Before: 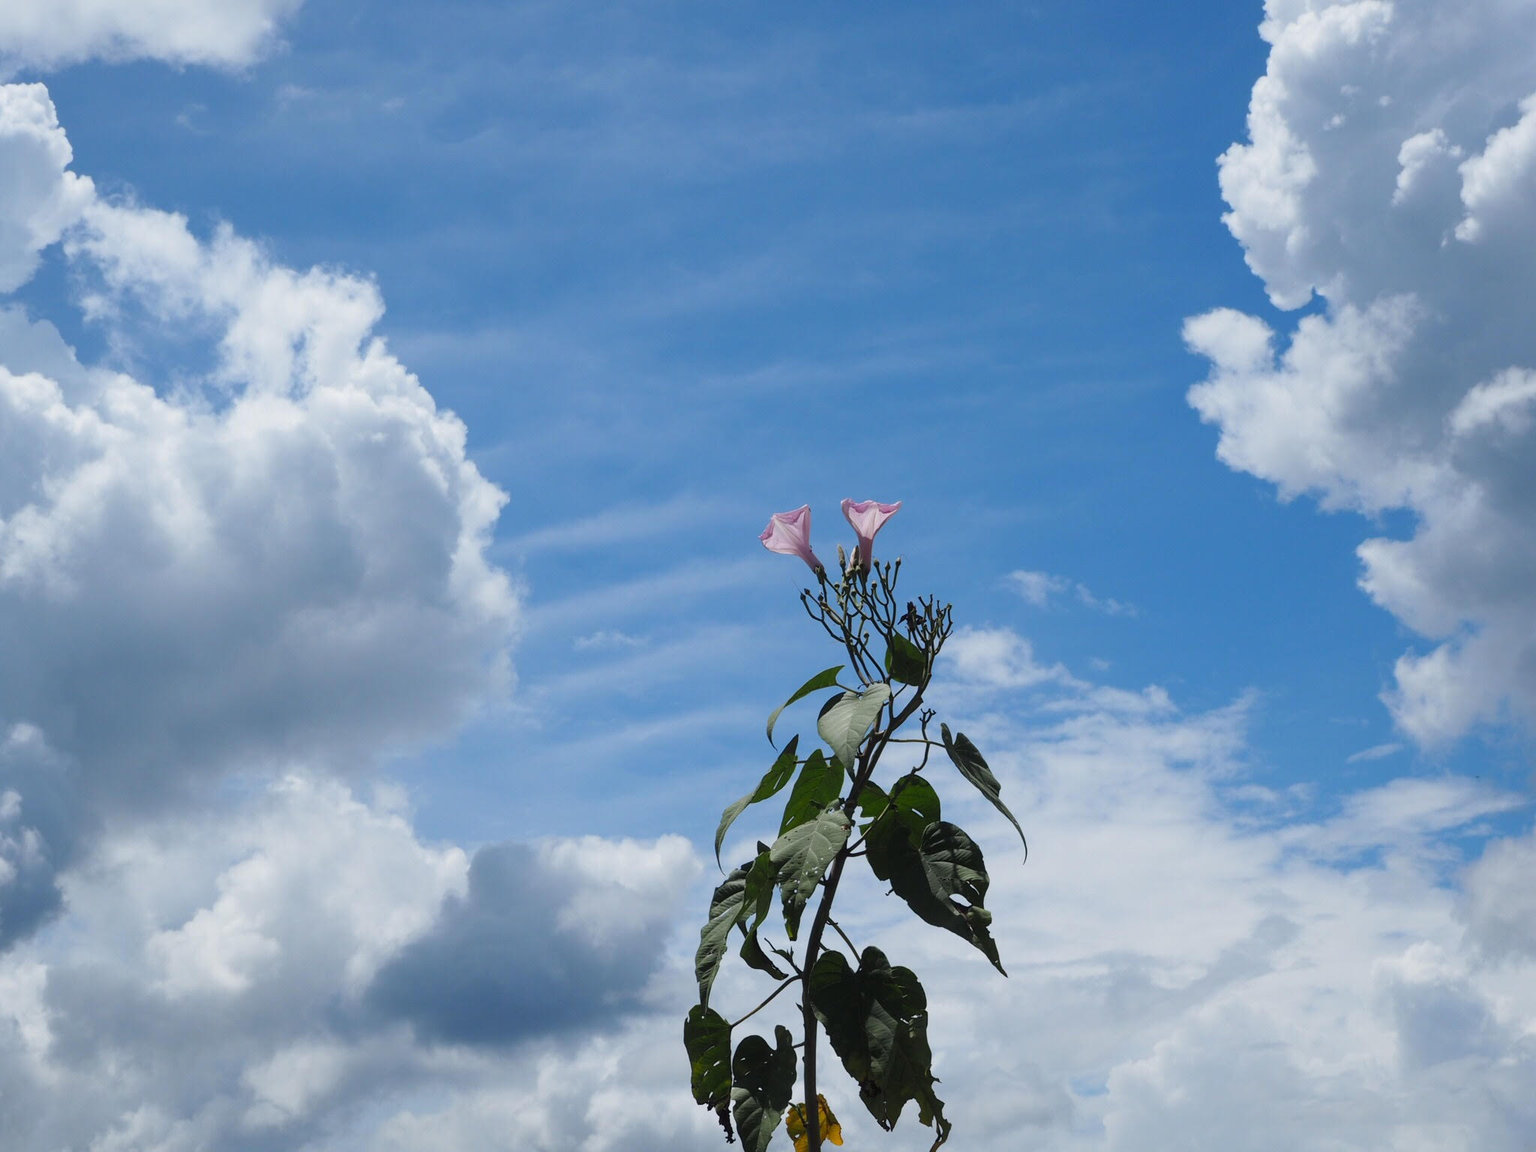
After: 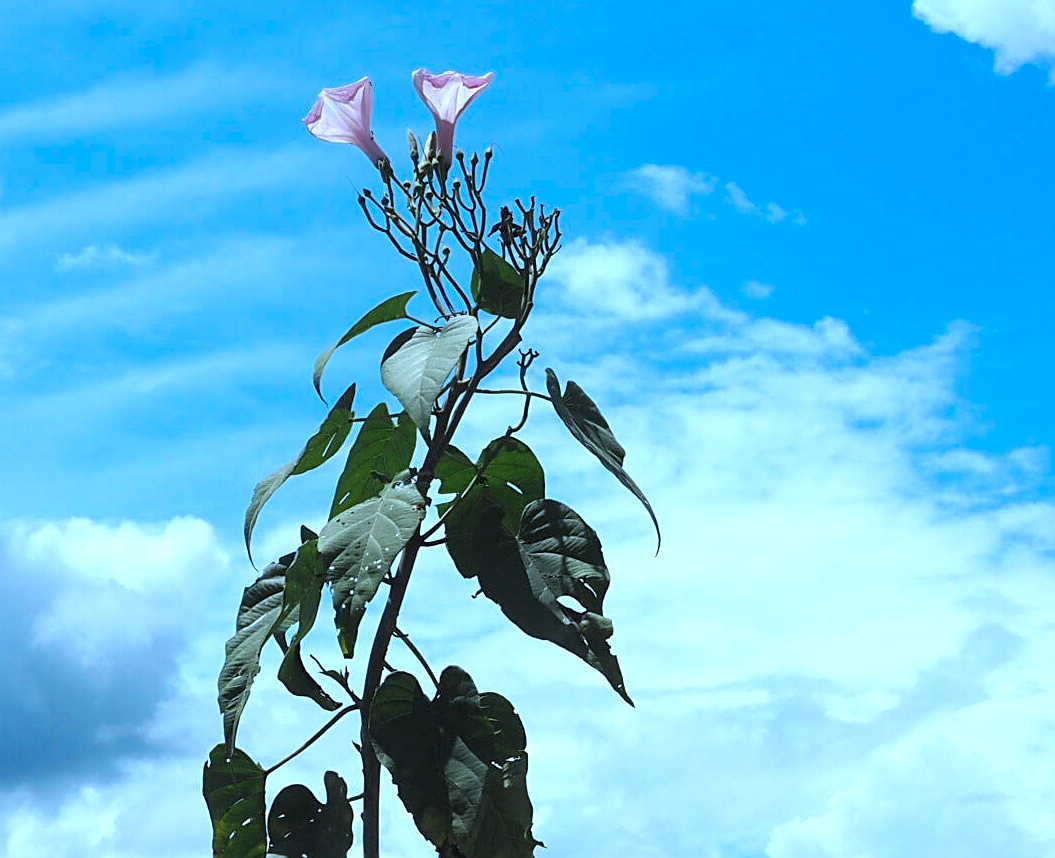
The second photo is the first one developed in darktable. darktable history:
crop: left 34.643%, top 38.832%, right 13.838%, bottom 5.305%
exposure: black level correction 0, exposure 0.693 EV, compensate highlight preservation false
color correction: highlights a* -9.8, highlights b* -21.18
sharpen: on, module defaults
